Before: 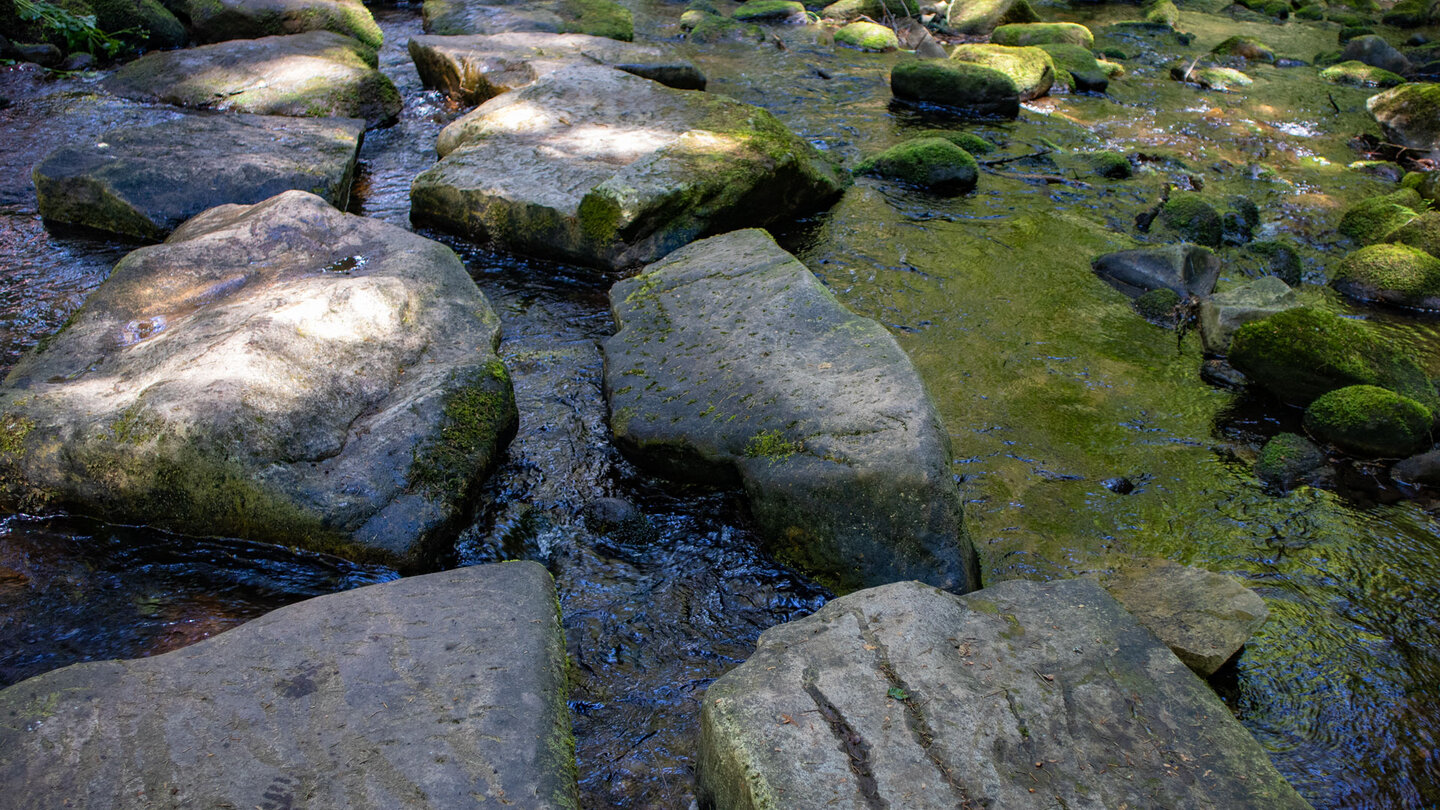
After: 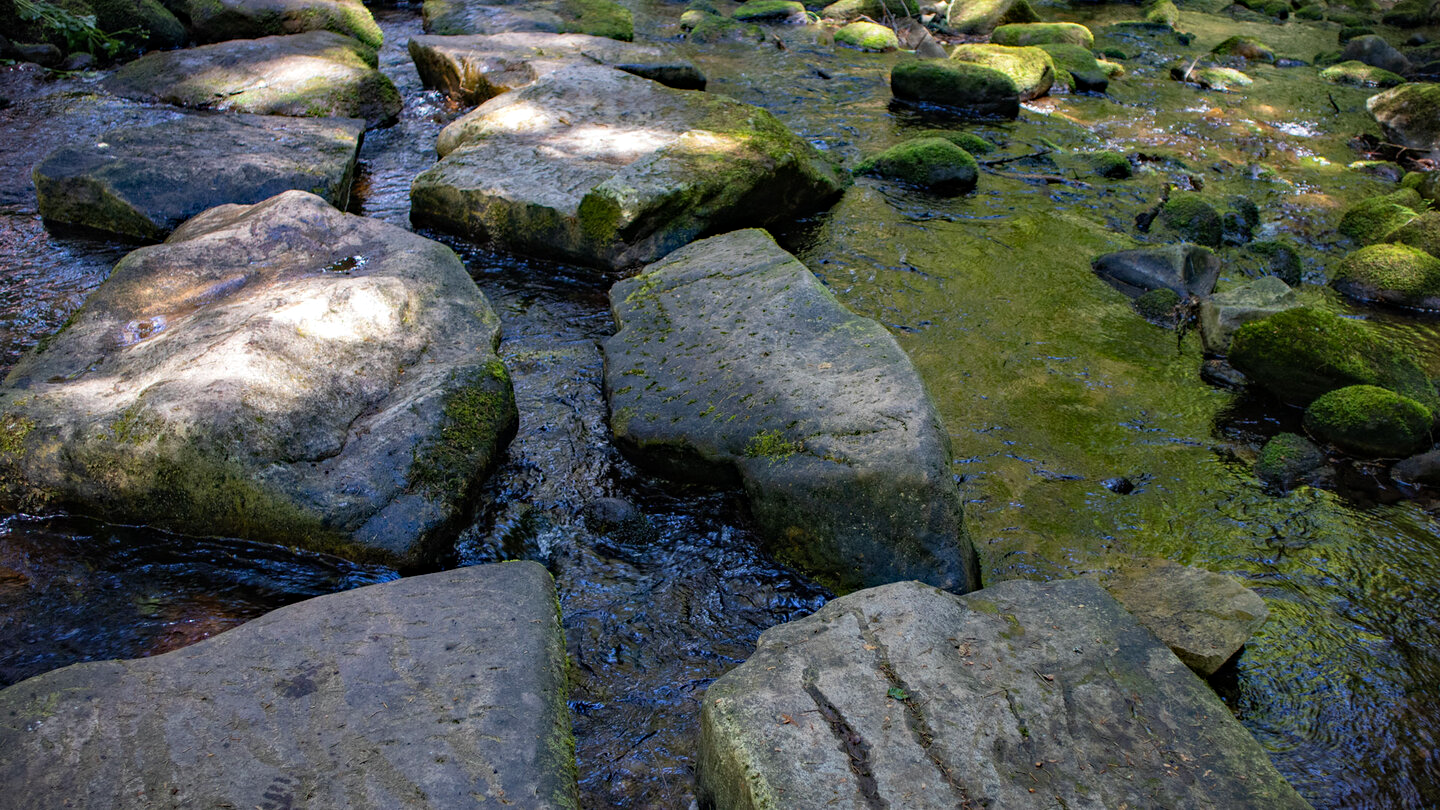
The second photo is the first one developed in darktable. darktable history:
haze removal: compatibility mode true, adaptive false
vignetting: fall-off start 100%, brightness -0.282, width/height ratio 1.31
